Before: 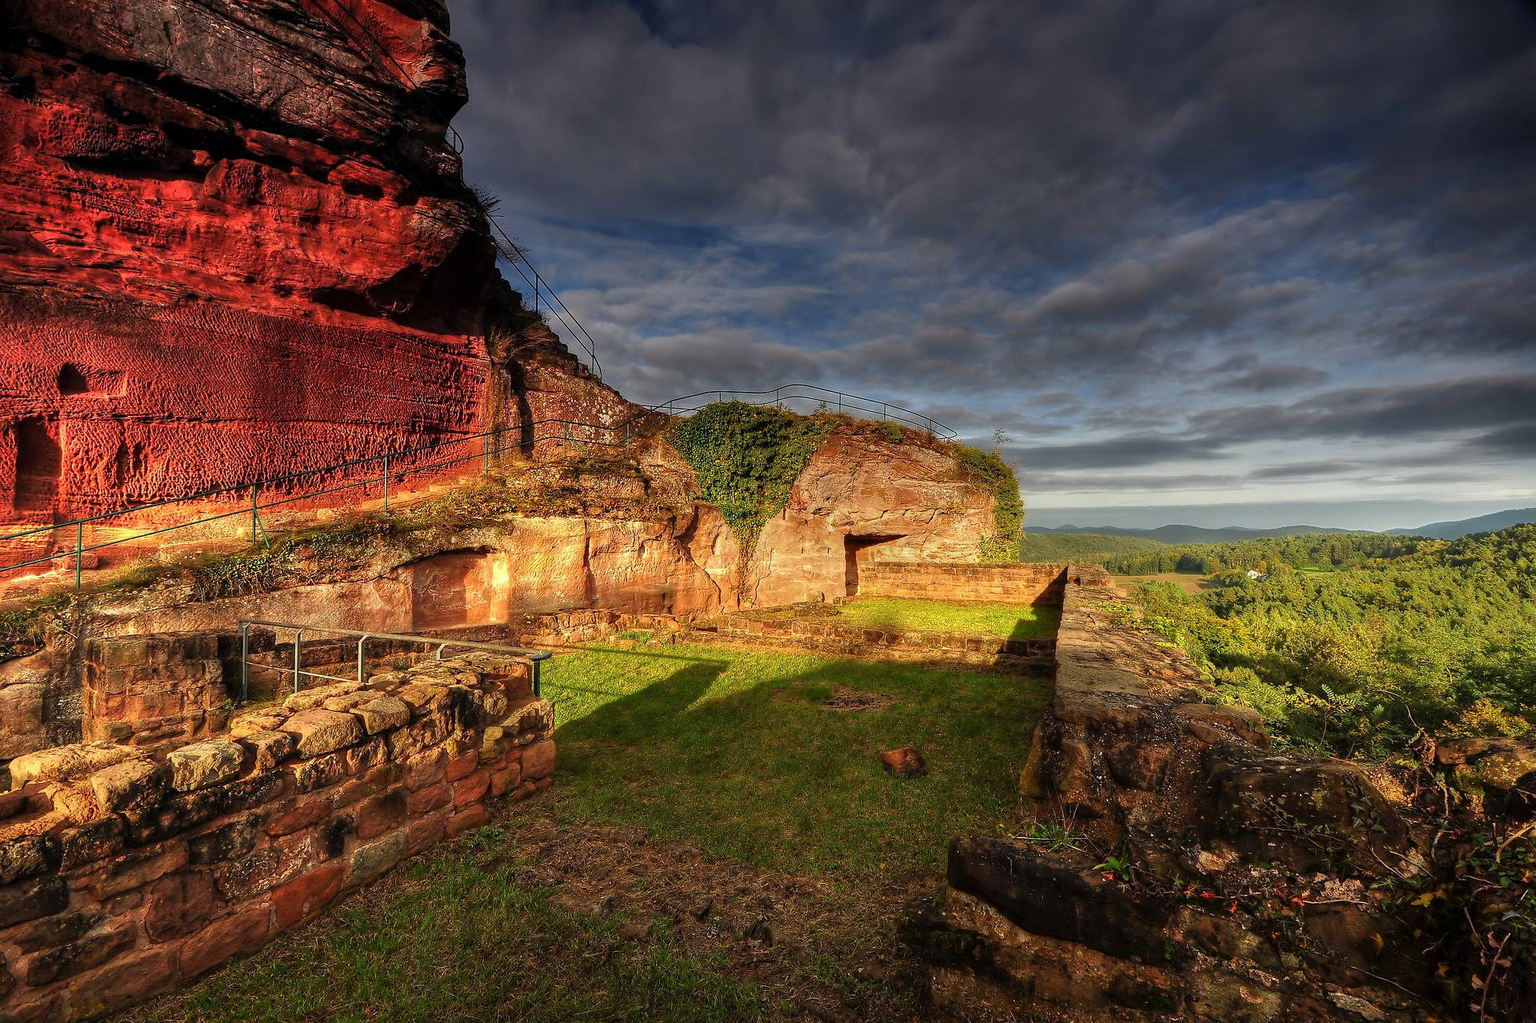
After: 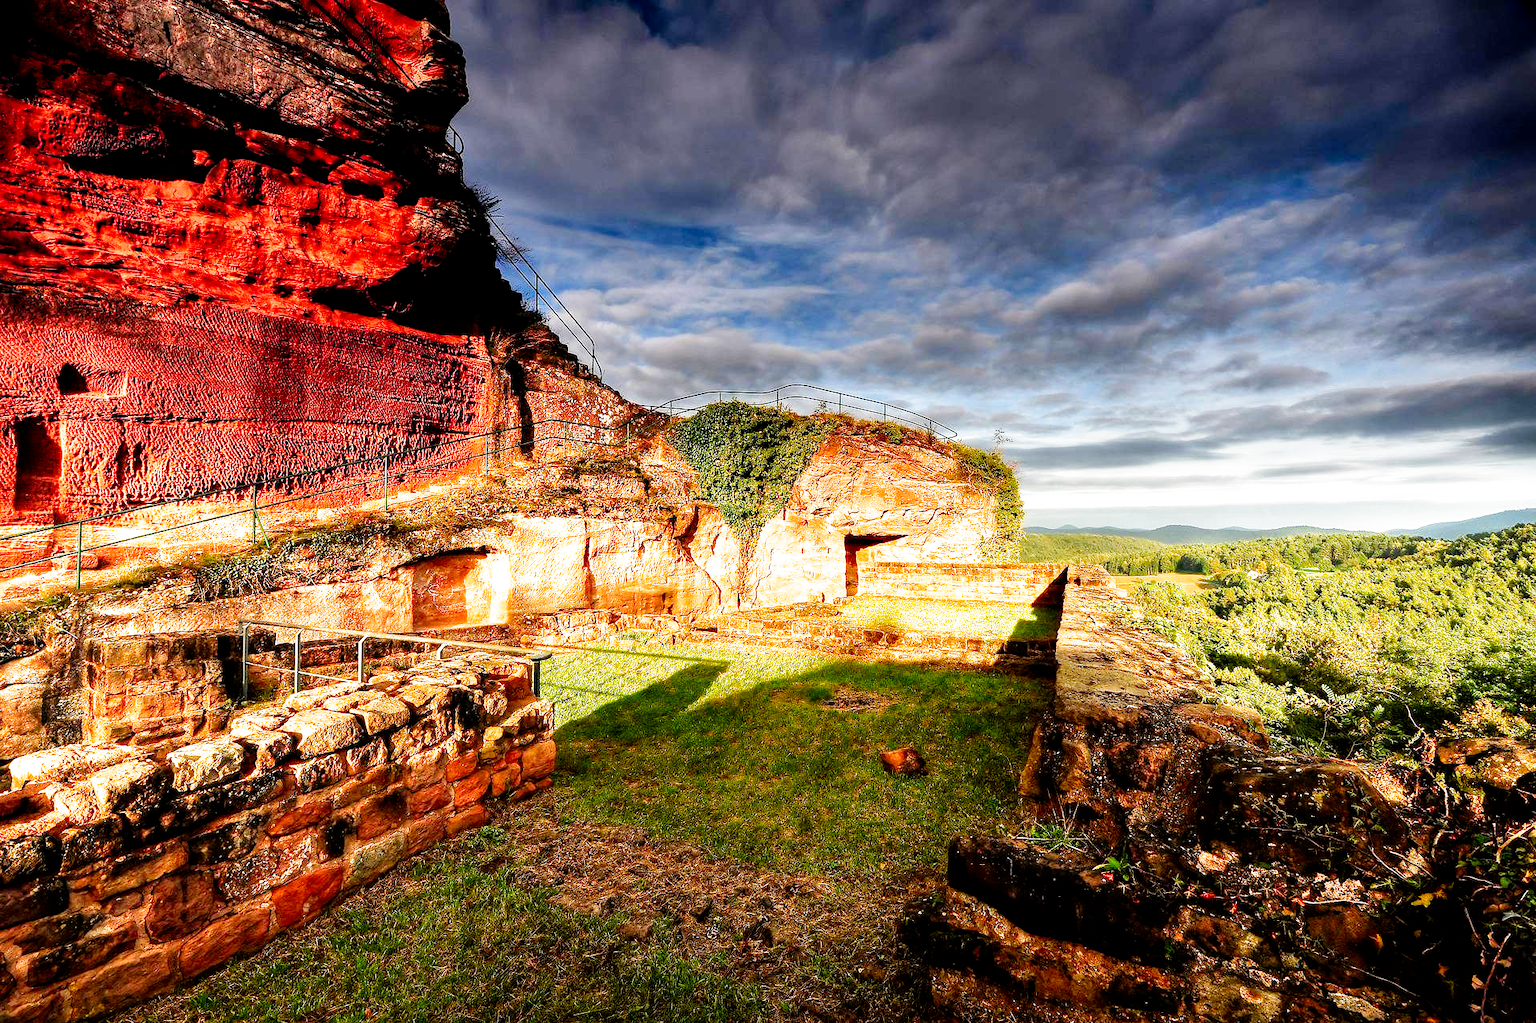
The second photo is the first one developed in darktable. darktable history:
filmic rgb: middle gray luminance 8.8%, black relative exposure -6.3 EV, white relative exposure 2.7 EV, threshold 6 EV, target black luminance 0%, hardness 4.74, latitude 73.47%, contrast 1.332, shadows ↔ highlights balance 10.13%, add noise in highlights 0, preserve chrominance no, color science v3 (2019), use custom middle-gray values true, iterations of high-quality reconstruction 0, contrast in highlights soft, enable highlight reconstruction true
tone curve: curves: ch0 [(0, 0) (0.004, 0.002) (0.02, 0.013) (0.218, 0.218) (0.664, 0.718) (0.832, 0.873) (1, 1)], preserve colors none
